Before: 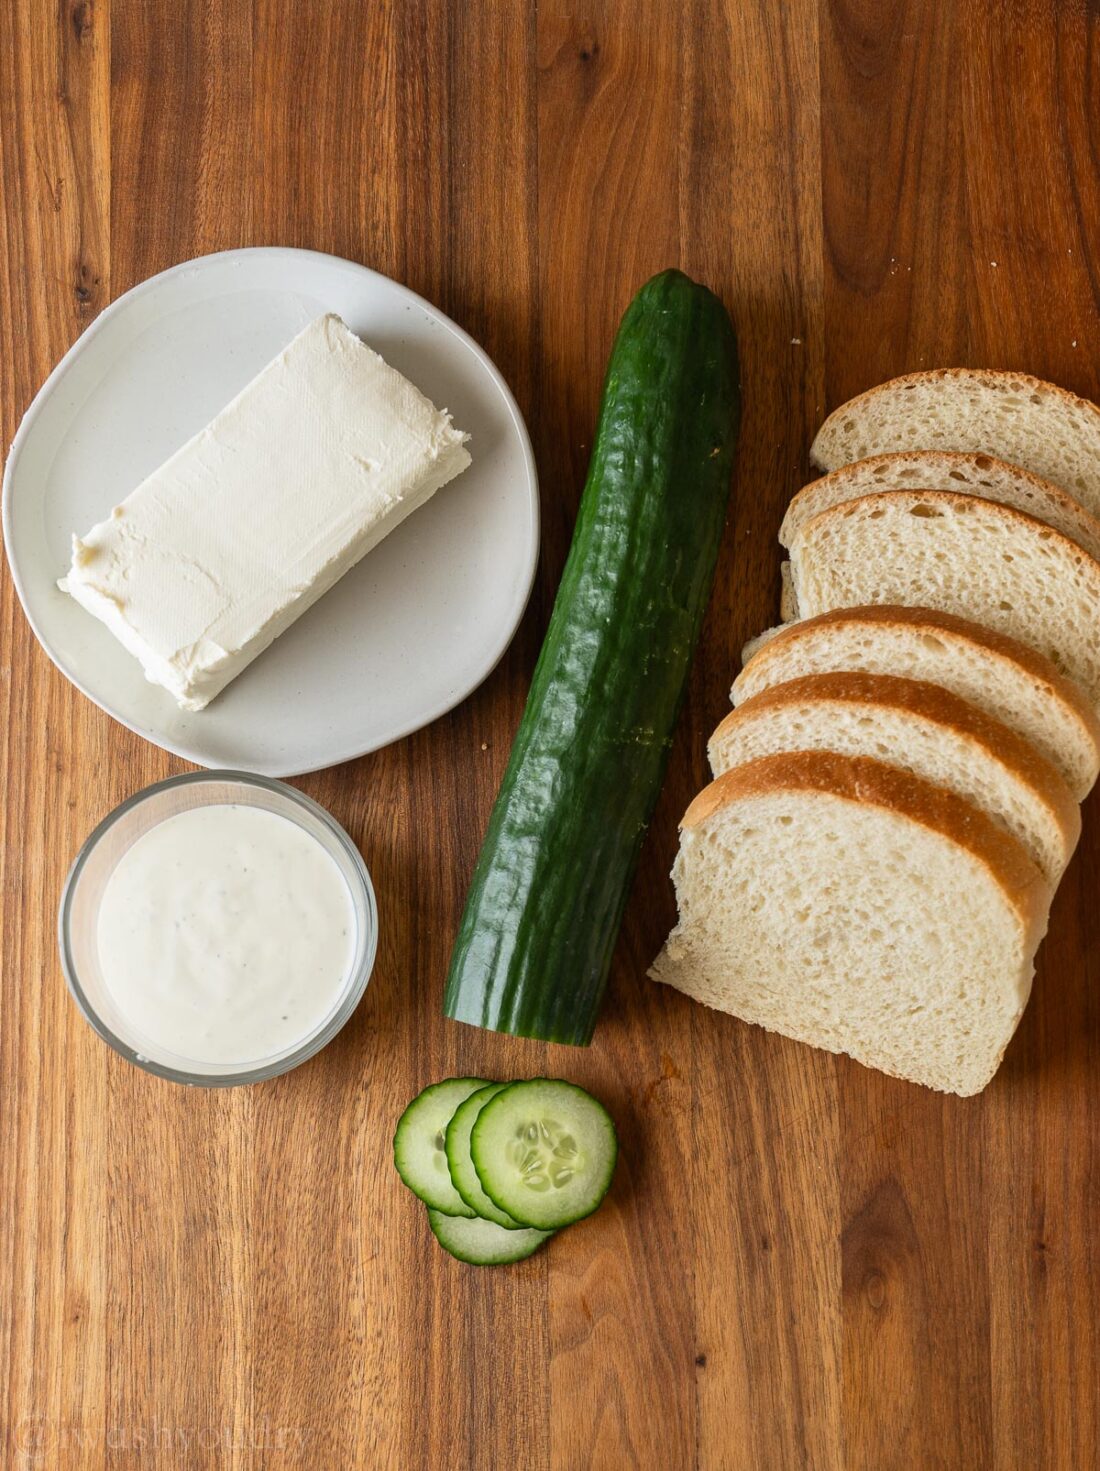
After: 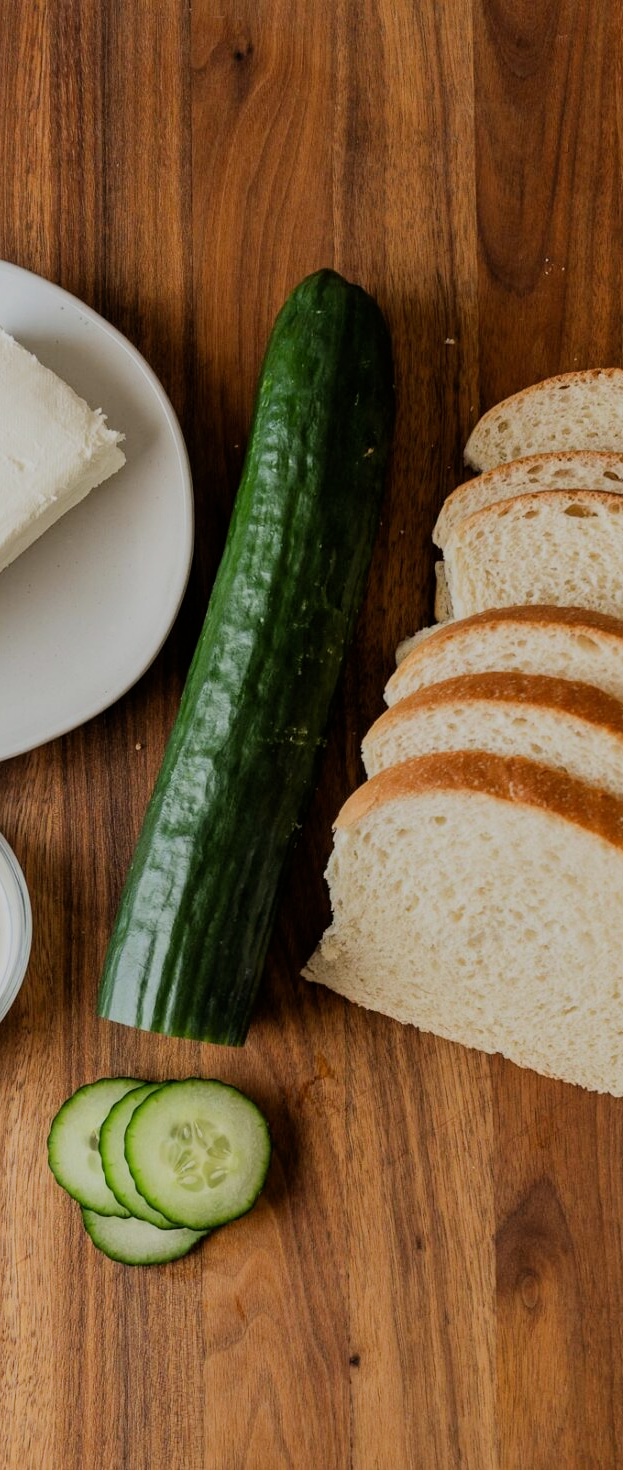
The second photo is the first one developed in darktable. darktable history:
crop: left 31.458%, top 0%, right 11.876%
filmic rgb: black relative exposure -6.98 EV, white relative exposure 5.63 EV, hardness 2.86
